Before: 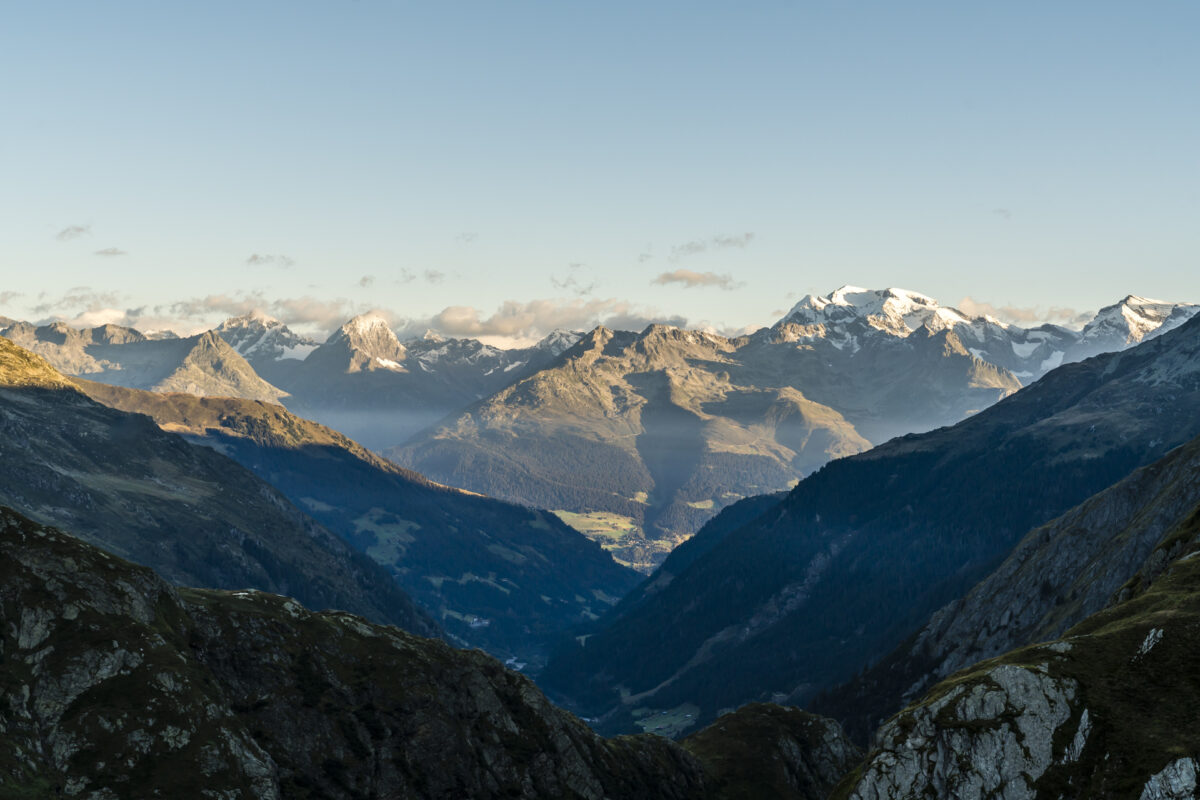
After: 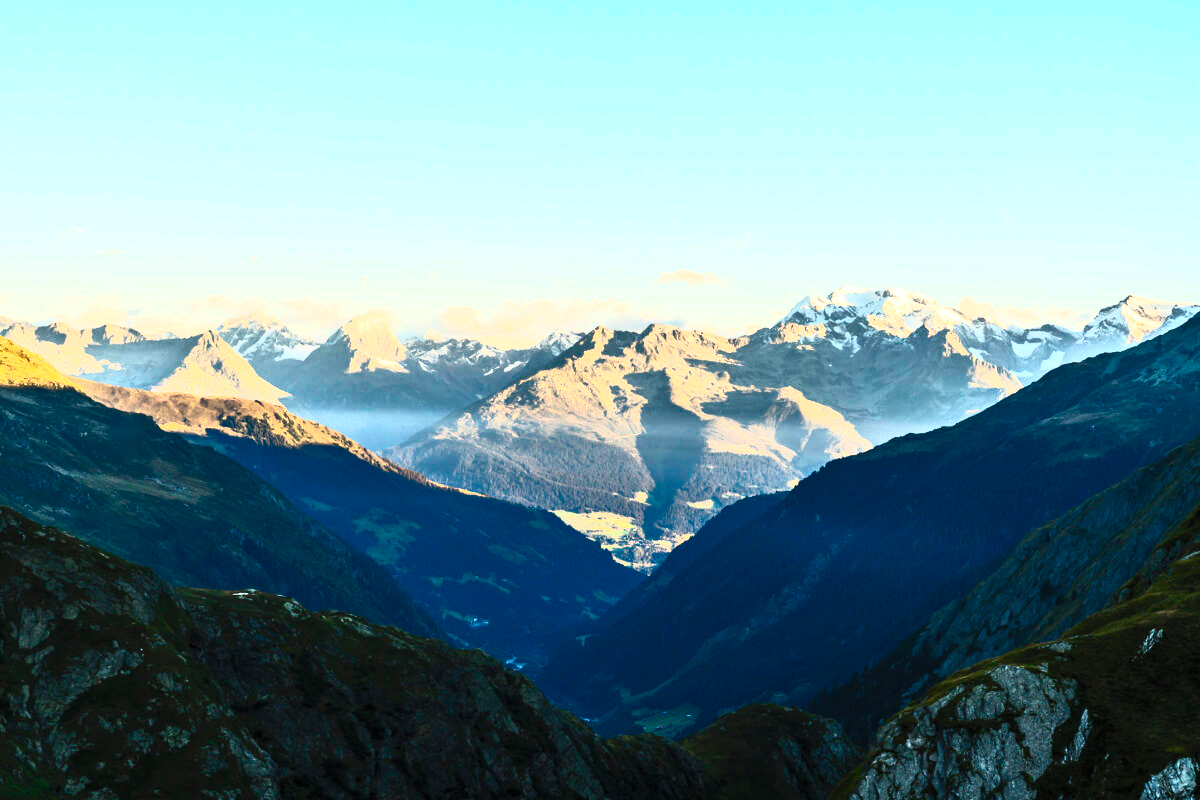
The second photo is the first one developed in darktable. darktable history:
contrast brightness saturation: contrast 0.824, brightness 0.605, saturation 0.576
